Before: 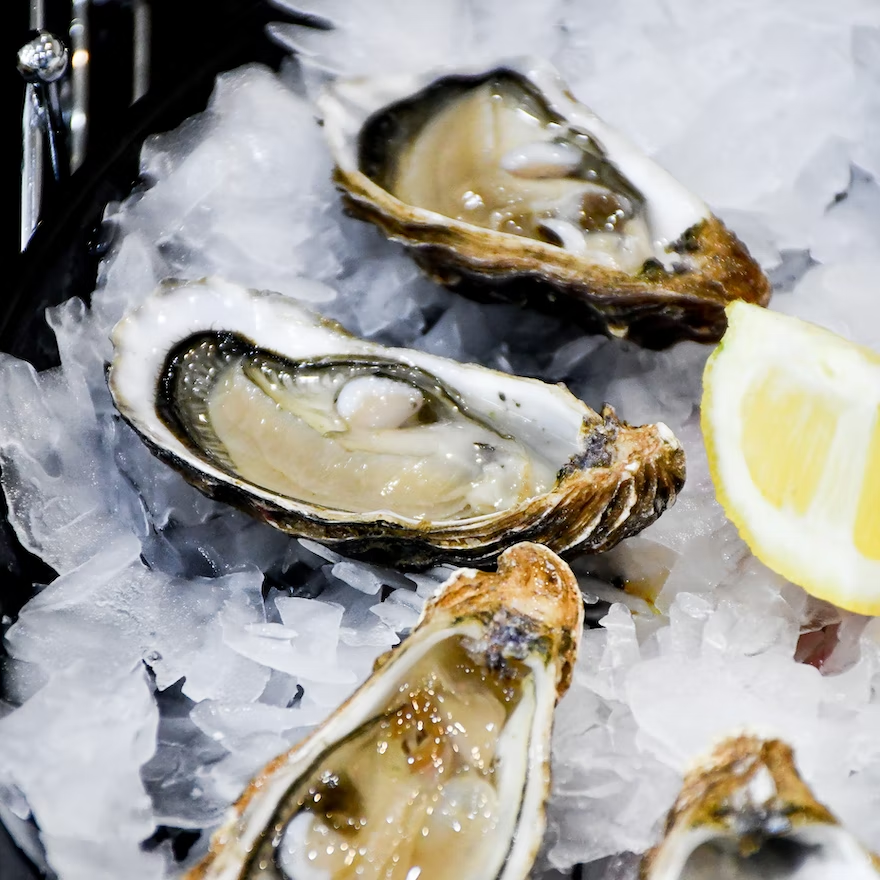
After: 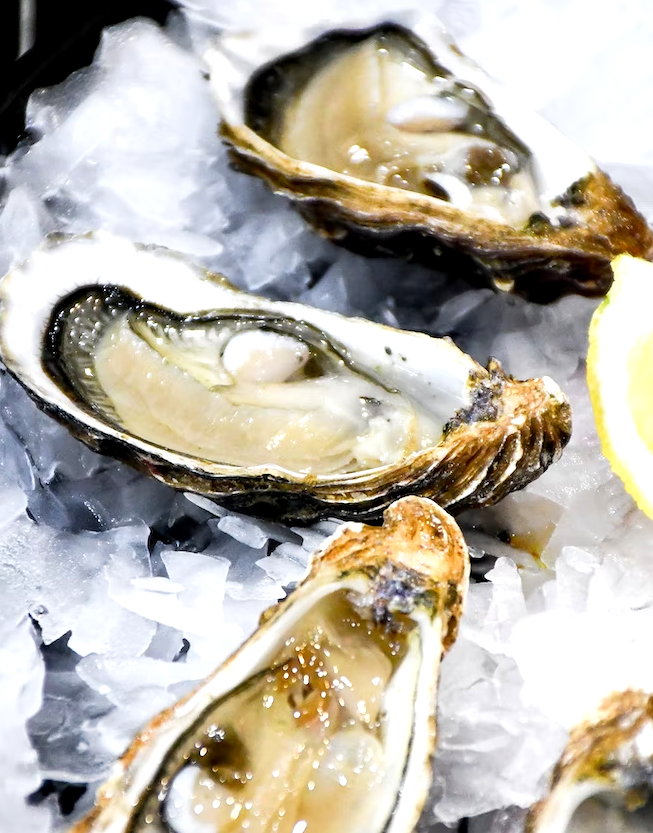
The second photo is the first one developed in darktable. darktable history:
exposure: black level correction 0.001, exposure 0.5 EV, compensate exposure bias true, compensate highlight preservation false
crop and rotate: left 13.15%, top 5.251%, right 12.609%
